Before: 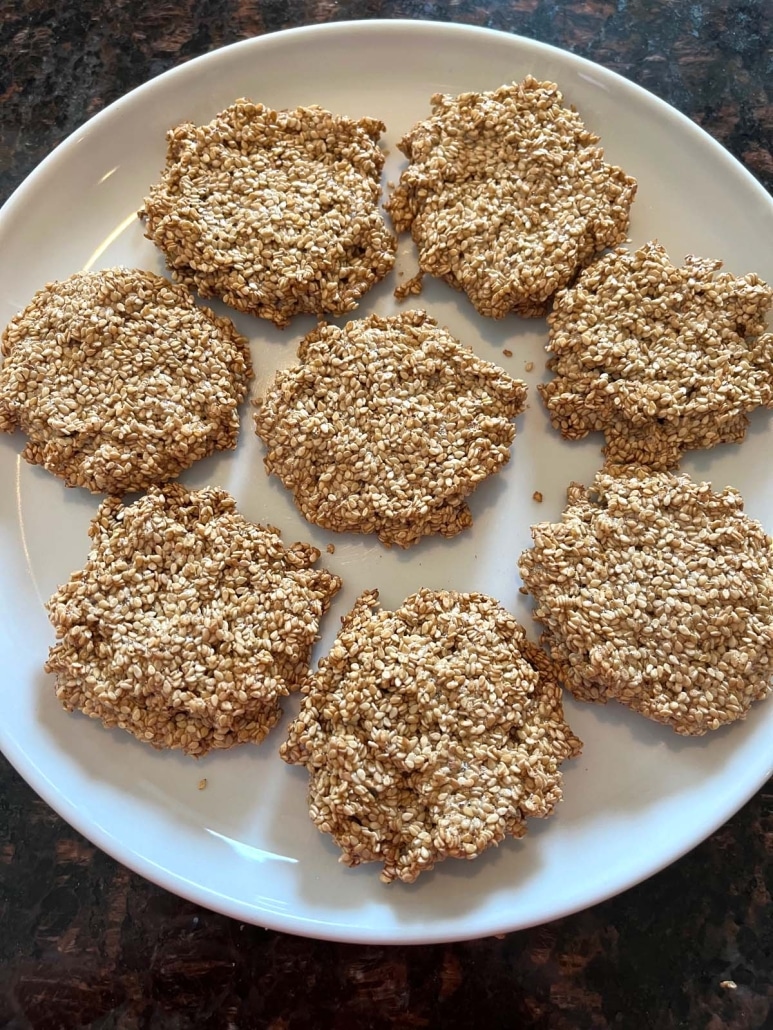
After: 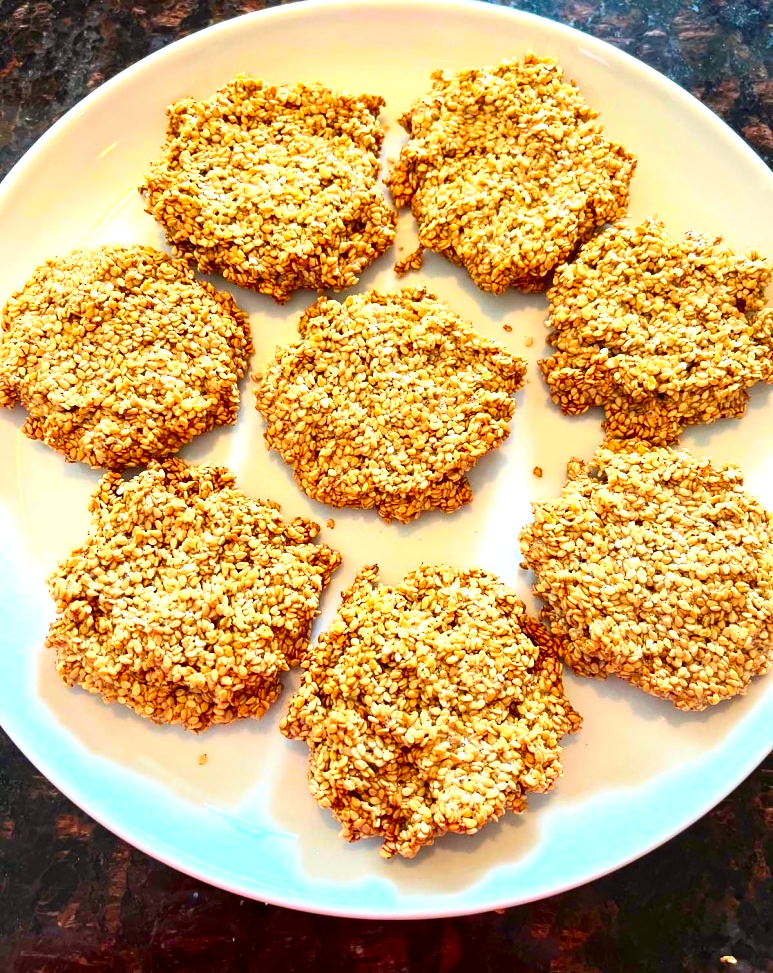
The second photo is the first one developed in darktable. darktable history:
exposure: exposure 1 EV, compensate highlight preservation false
contrast brightness saturation: contrast 0.26, brightness 0.02, saturation 0.87
crop and rotate: top 2.479%, bottom 3.018%
color correction: highlights a* -0.95, highlights b* 4.5, shadows a* 3.55
